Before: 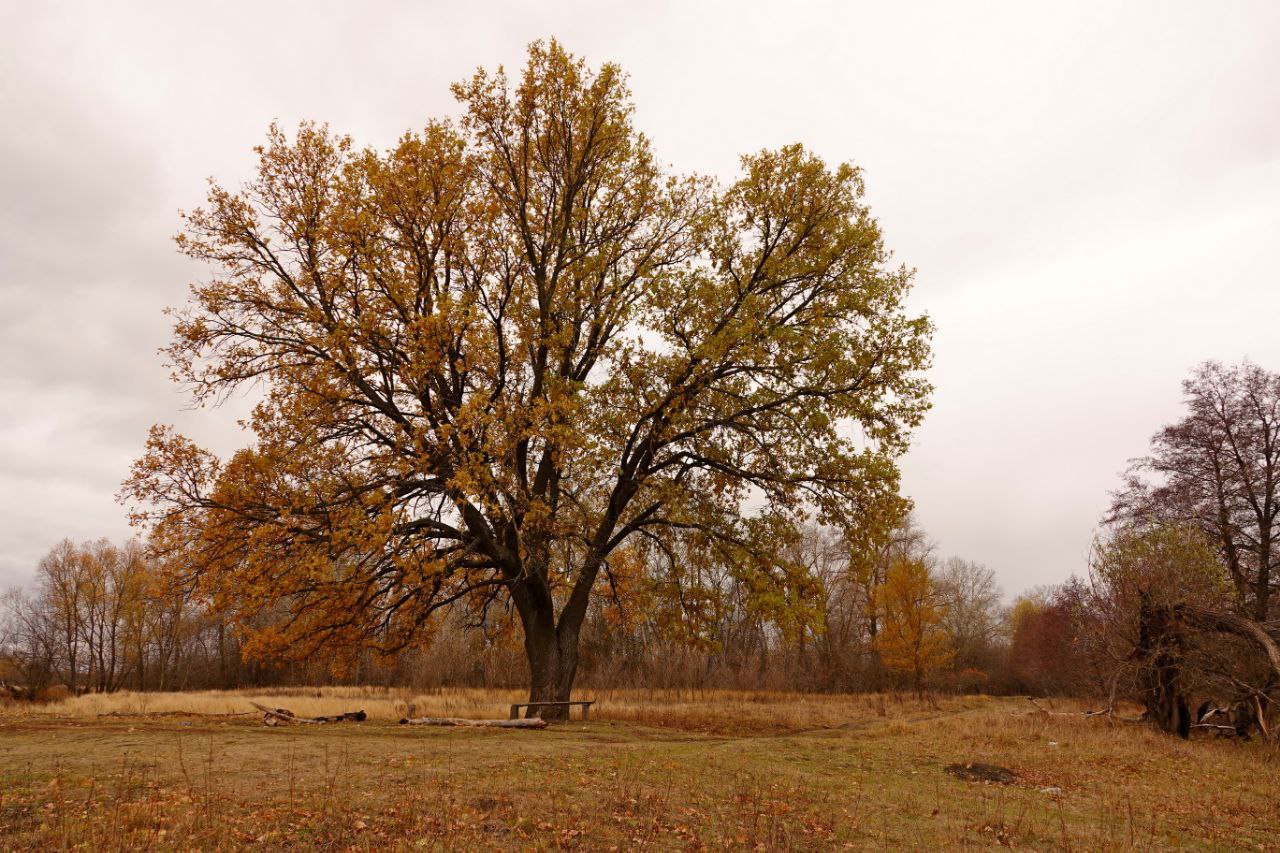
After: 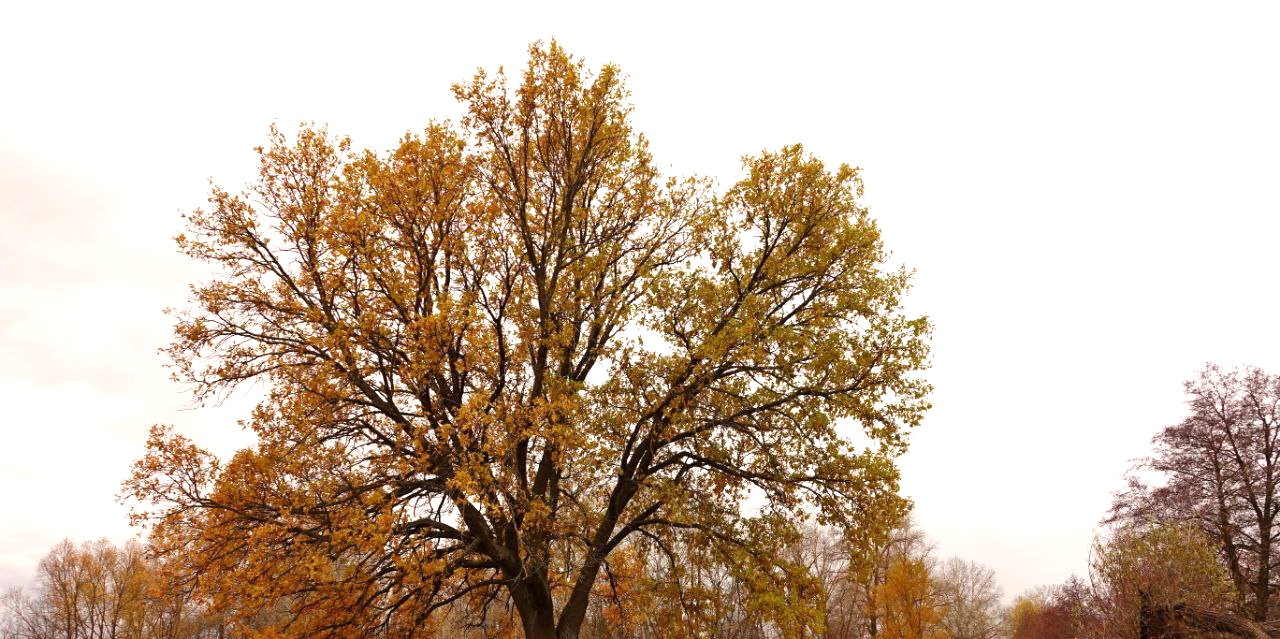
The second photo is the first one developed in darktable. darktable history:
crop: bottom 24.988%
exposure: exposure 0.64 EV, compensate highlight preservation false
